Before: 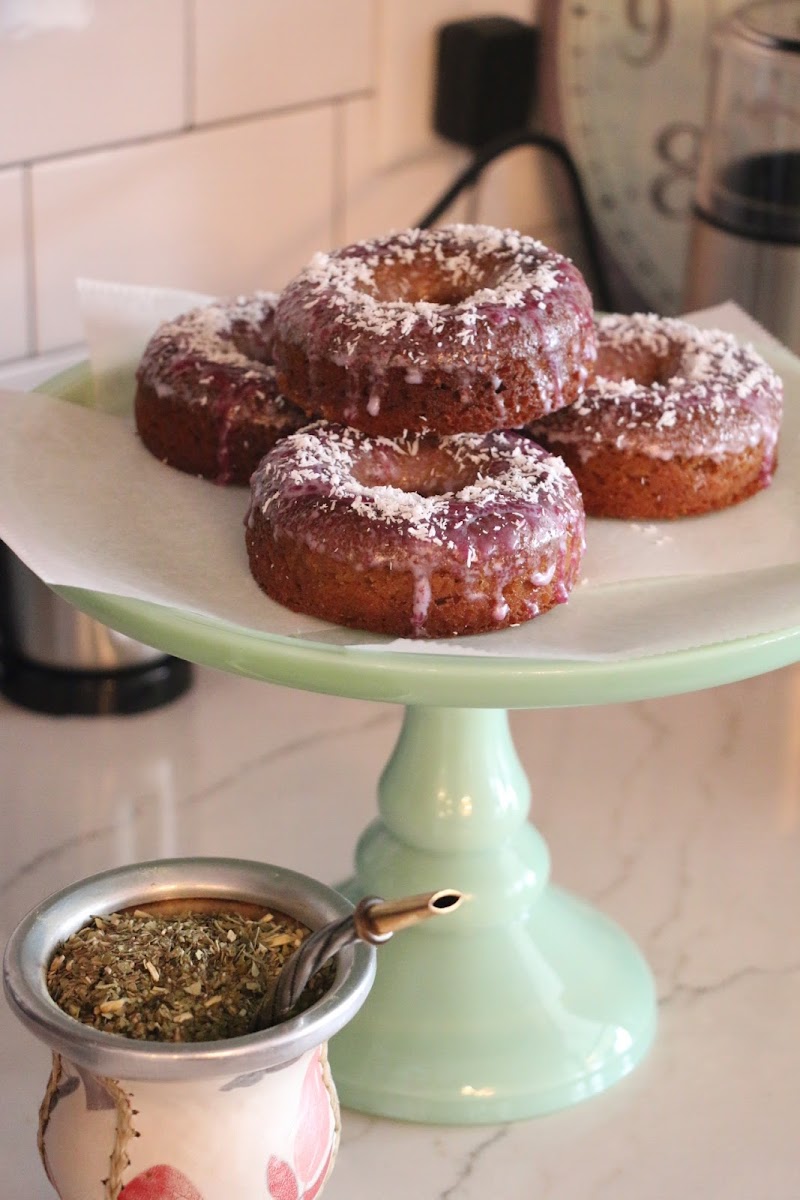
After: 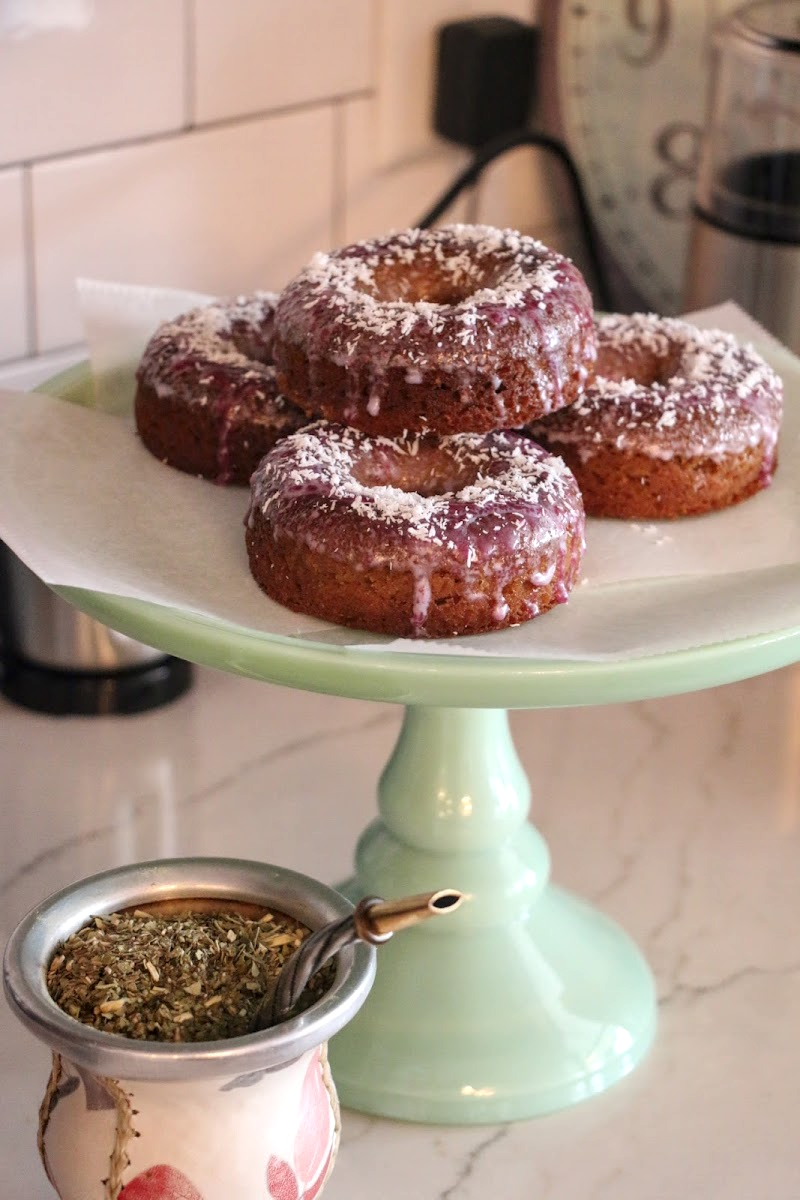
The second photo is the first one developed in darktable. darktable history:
contrast equalizer: octaves 7, y [[0.5 ×6], [0.5 ×6], [0.5 ×6], [0, 0.033, 0.067, 0.1, 0.133, 0.167], [0, 0.05, 0.1, 0.15, 0.2, 0.25]], mix -0.373
local contrast: on, module defaults
